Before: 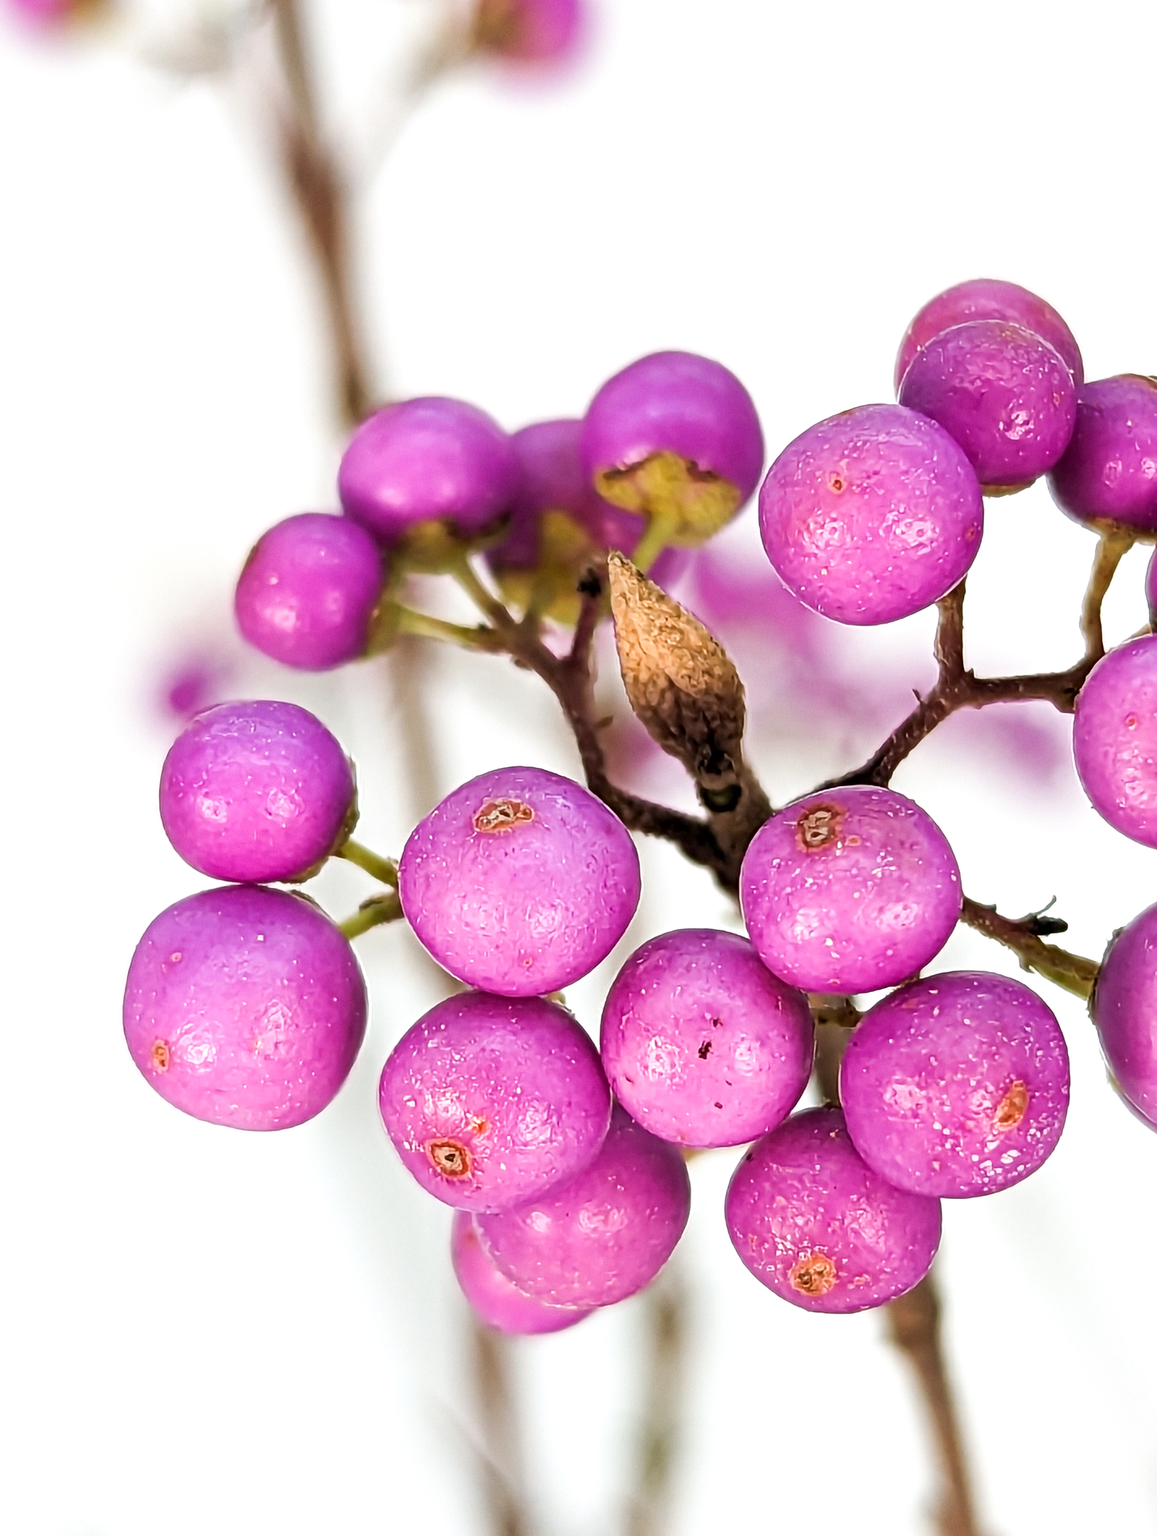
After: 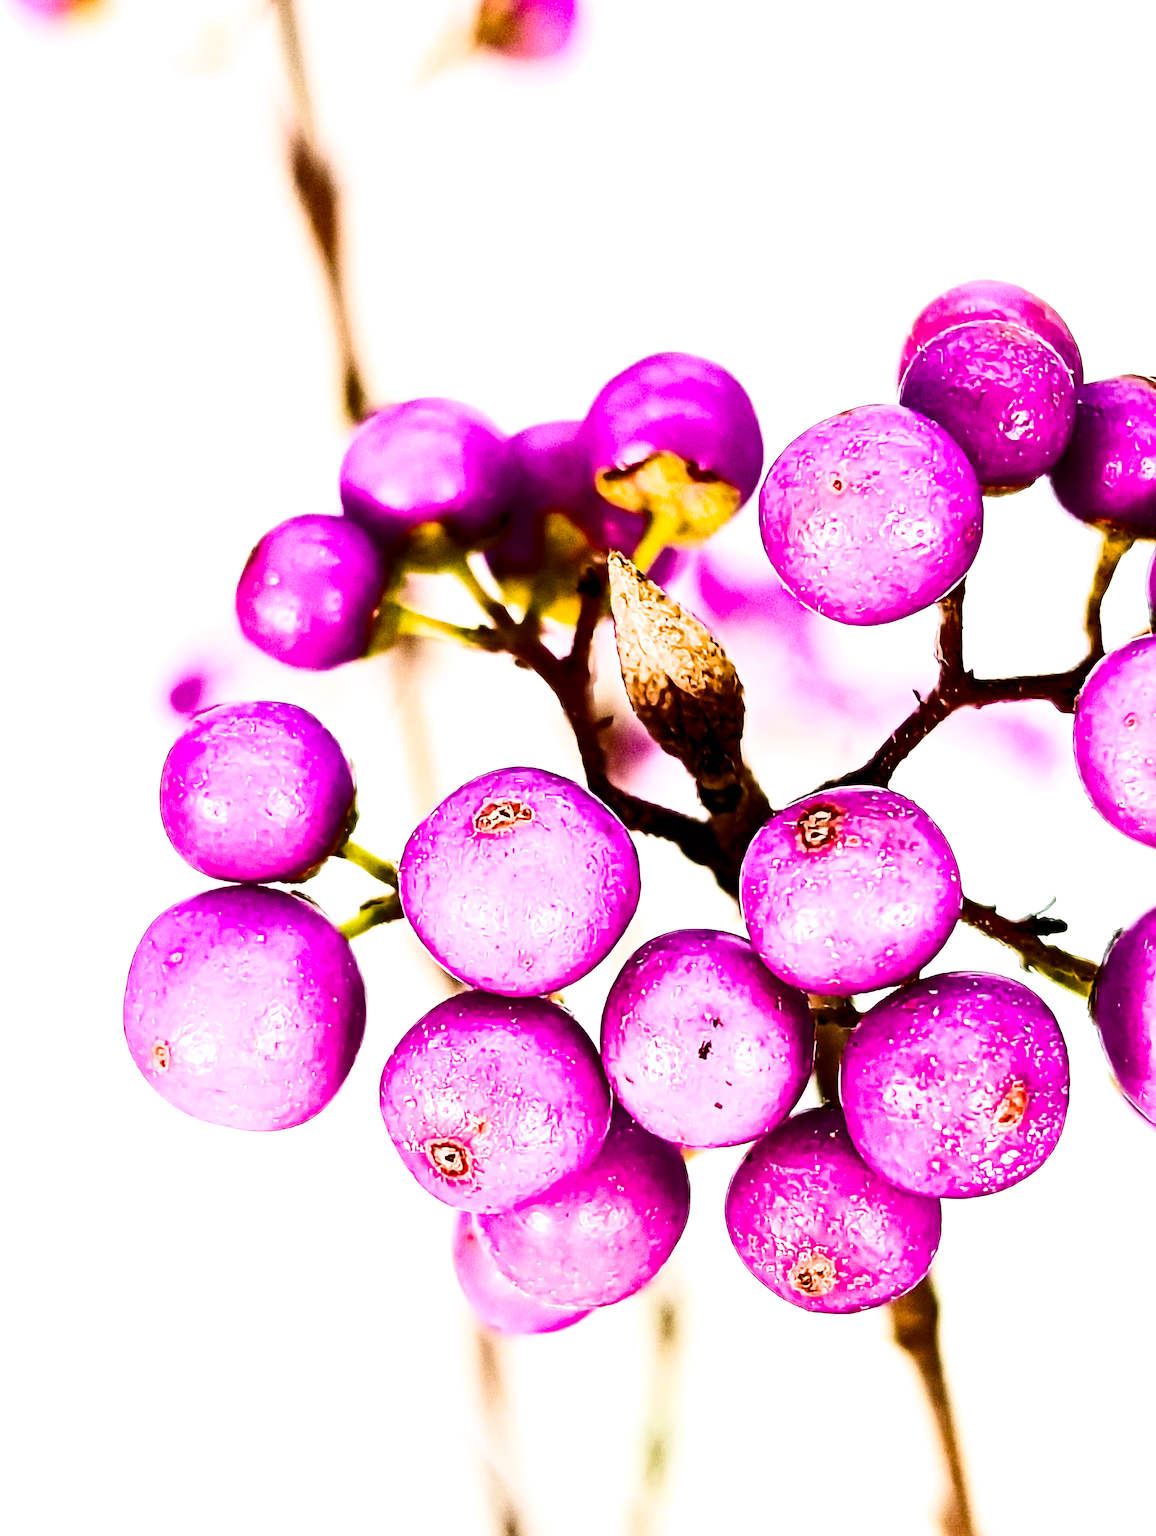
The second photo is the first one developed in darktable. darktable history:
filmic rgb: black relative exposure -7.65 EV, white relative exposure 4.56 EV, hardness 3.61
contrast brightness saturation: contrast 0.331, brightness -0.08, saturation 0.167
tone equalizer: edges refinement/feathering 500, mask exposure compensation -1.57 EV, preserve details no
color balance rgb: linear chroma grading › shadows 9.708%, linear chroma grading › highlights 9.129%, linear chroma grading › global chroma 15.547%, linear chroma grading › mid-tones 14.811%, perceptual saturation grading › global saturation 20%, perceptual saturation grading › highlights -50.104%, perceptual saturation grading › shadows 30.268%, perceptual brilliance grading › highlights 74.341%, perceptual brilliance grading › shadows -30.098%
